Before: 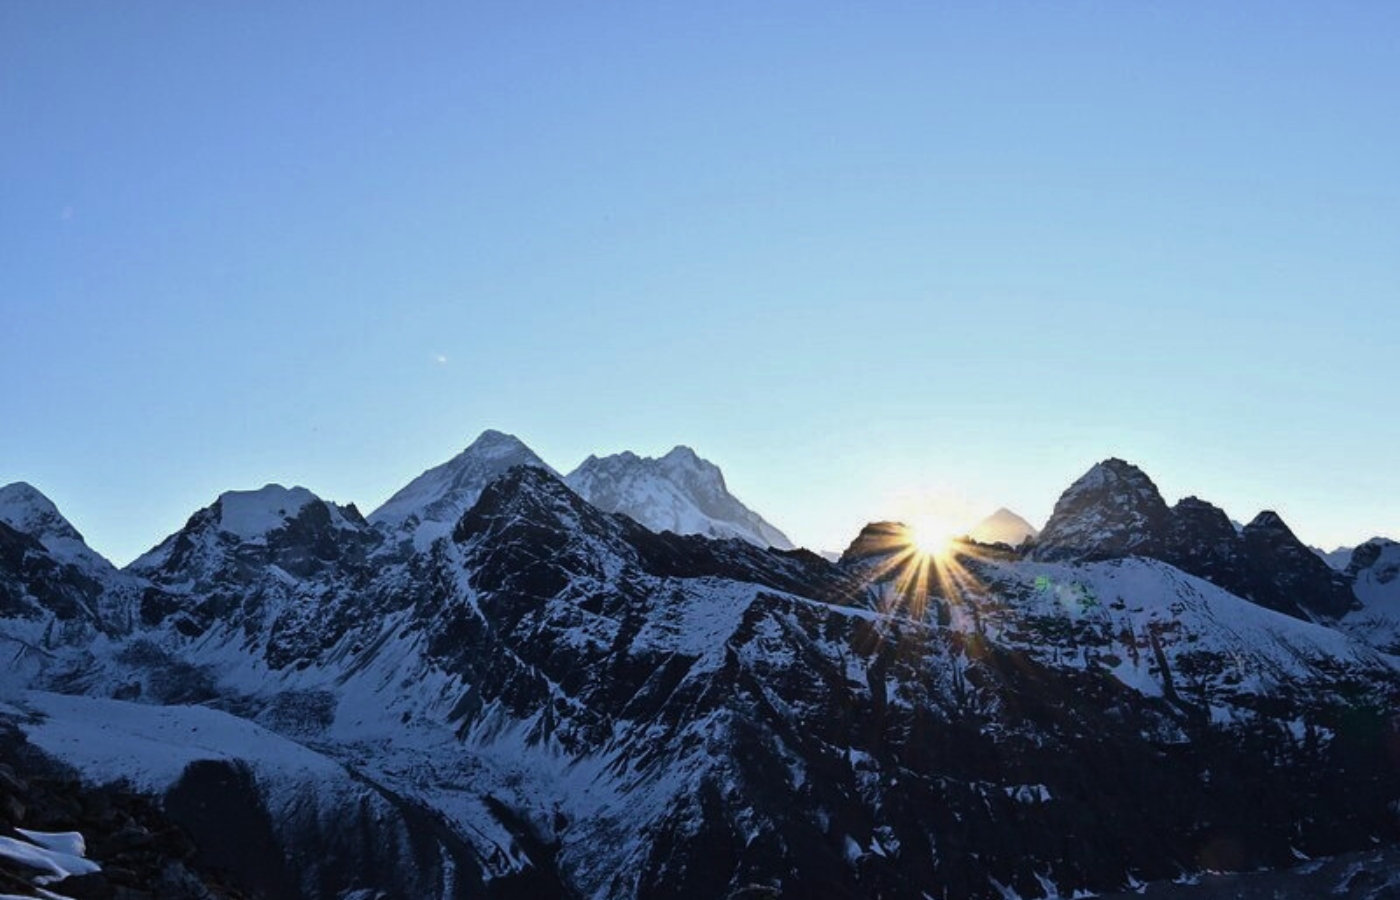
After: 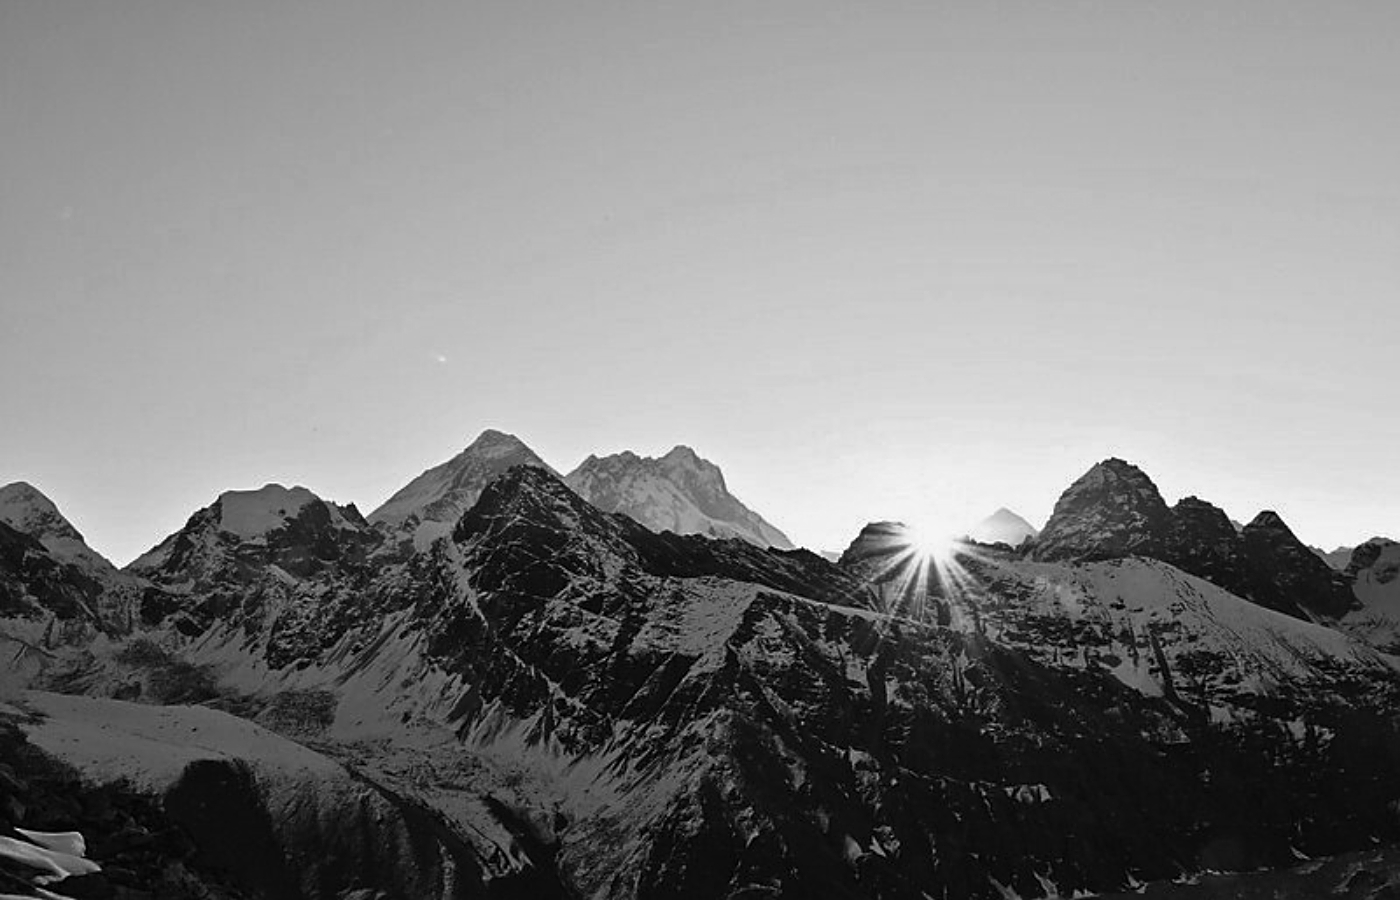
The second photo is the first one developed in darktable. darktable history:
sharpen: on, module defaults
color zones: curves: ch1 [(0, -0.394) (0.143, -0.394) (0.286, -0.394) (0.429, -0.392) (0.571, -0.391) (0.714, -0.391) (0.857, -0.391) (1, -0.394)]
